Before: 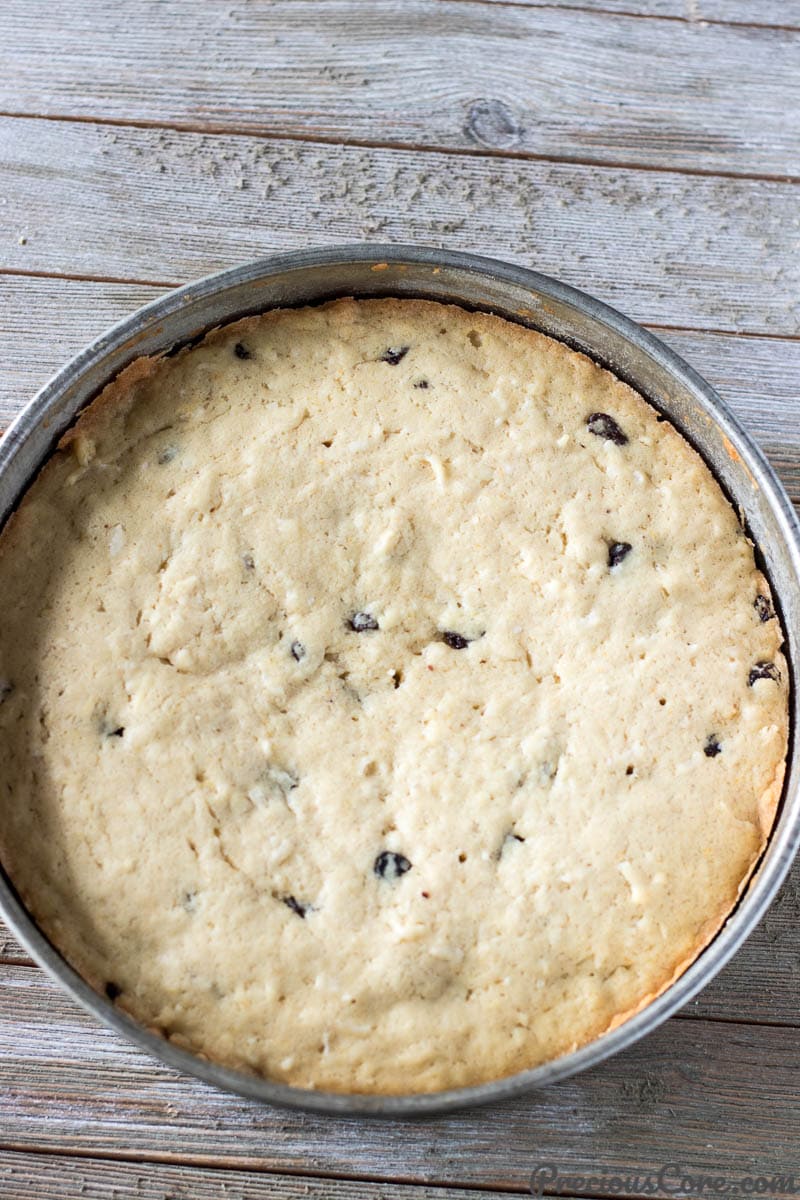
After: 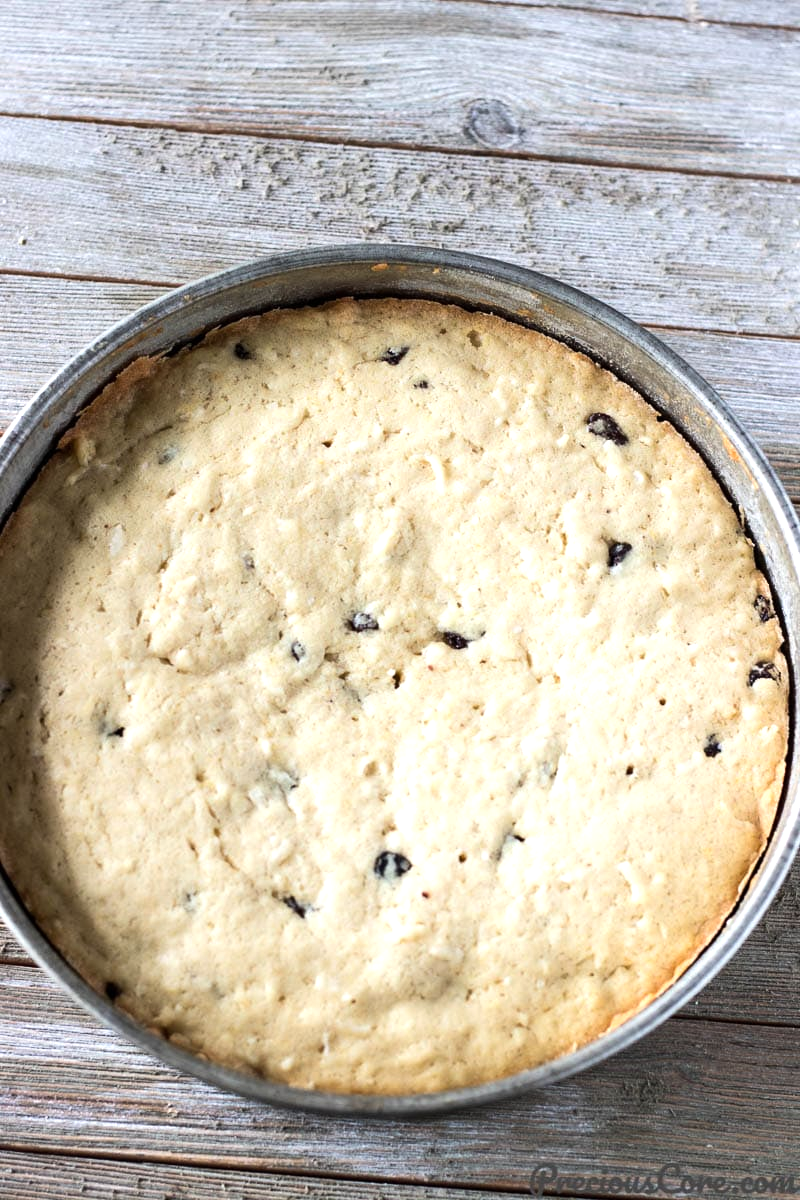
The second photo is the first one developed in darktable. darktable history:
color calibration: illuminant same as pipeline (D50), adaptation none (bypass), x 0.332, y 0.334, temperature 5003.34 K, clip negative RGB from gamut false
tone equalizer: -8 EV -0.393 EV, -7 EV -0.393 EV, -6 EV -0.349 EV, -5 EV -0.206 EV, -3 EV 0.224 EV, -2 EV 0.332 EV, -1 EV 0.408 EV, +0 EV 0.421 EV, edges refinement/feathering 500, mask exposure compensation -1.57 EV, preserve details no
